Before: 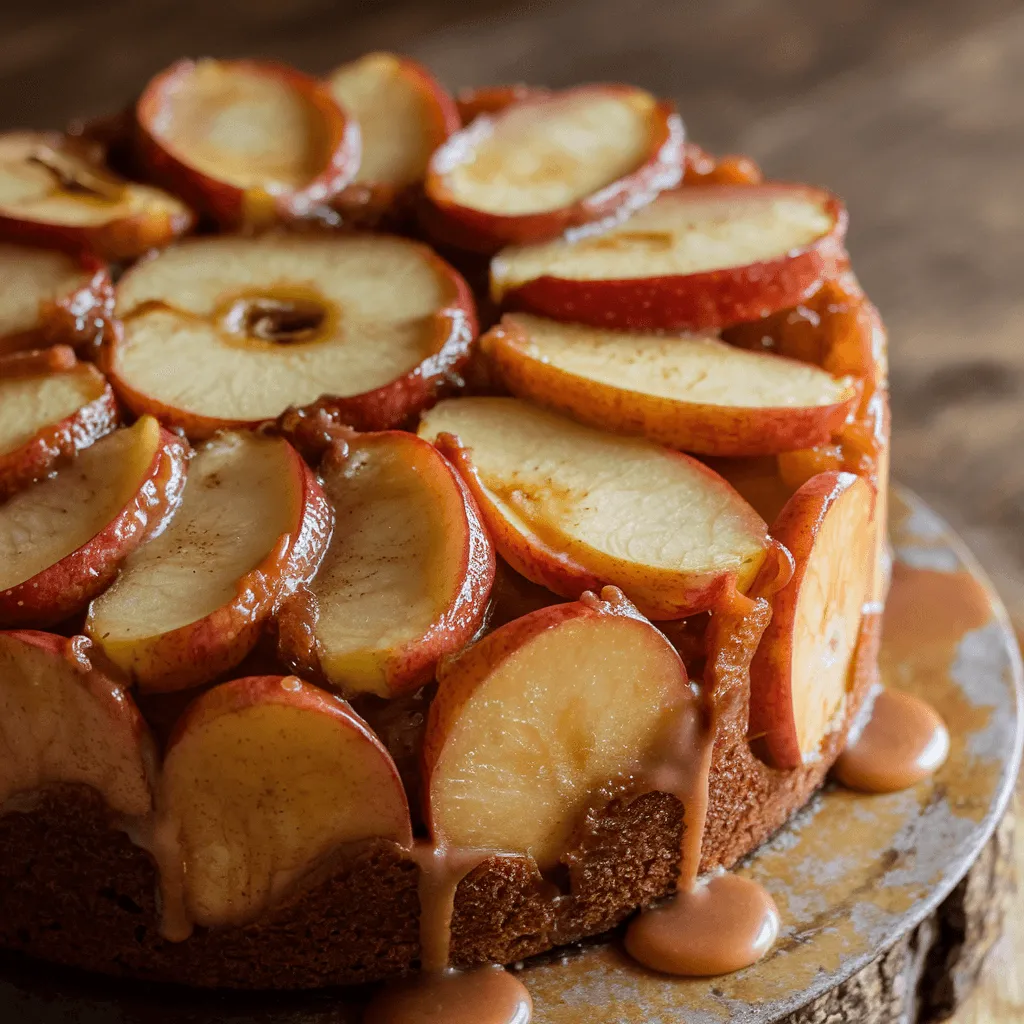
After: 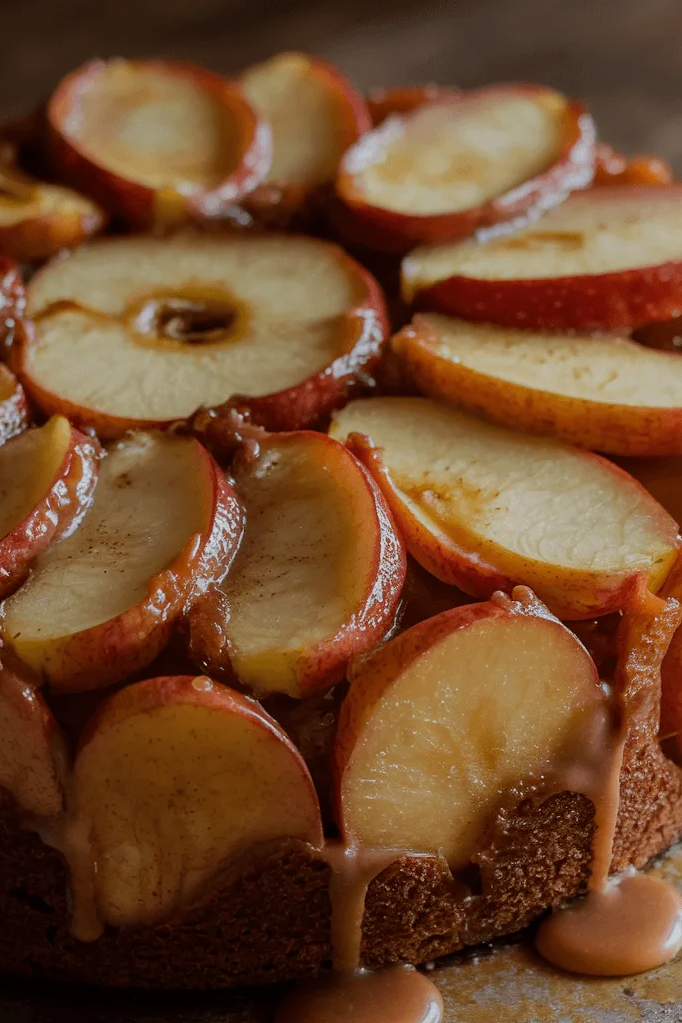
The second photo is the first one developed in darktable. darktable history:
crop and rotate: left 8.786%, right 24.548%
exposure: exposure -0.492 EV, compensate highlight preservation false
